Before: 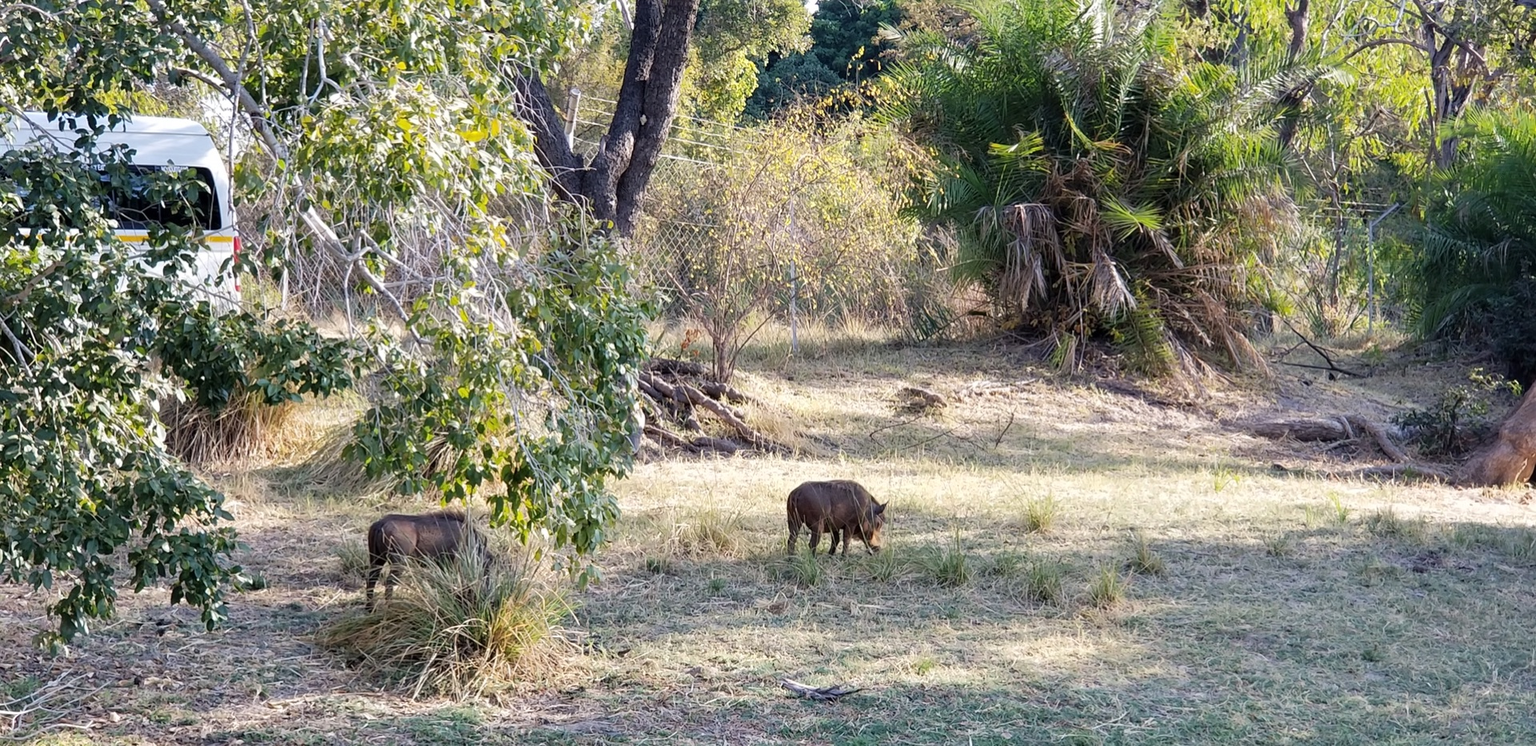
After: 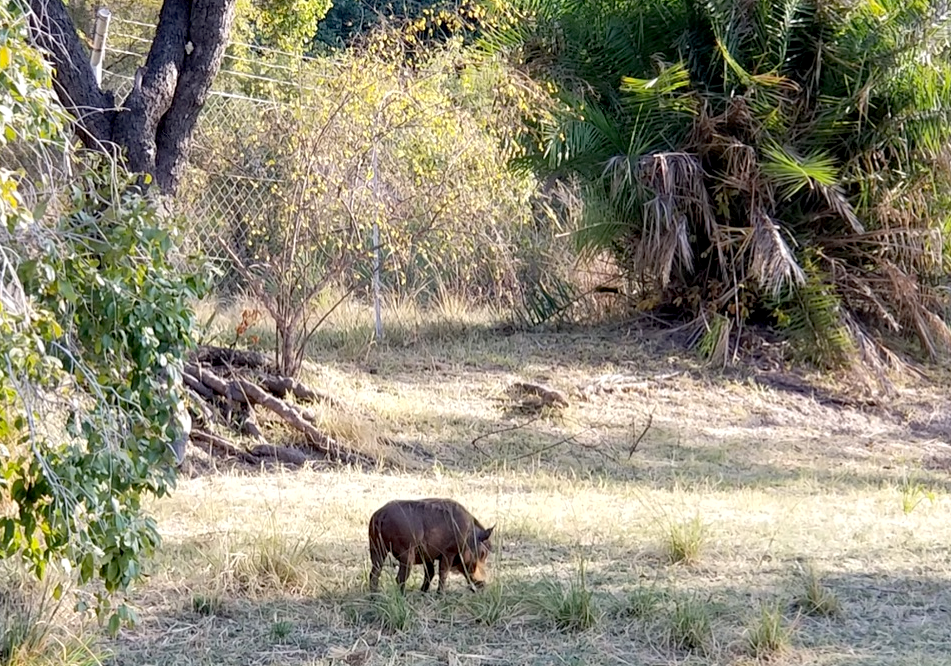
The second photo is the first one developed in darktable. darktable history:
exposure: black level correction 0.007, exposure 0.159 EV, compensate highlight preservation false
crop: left 32.075%, top 10.976%, right 18.355%, bottom 17.596%
